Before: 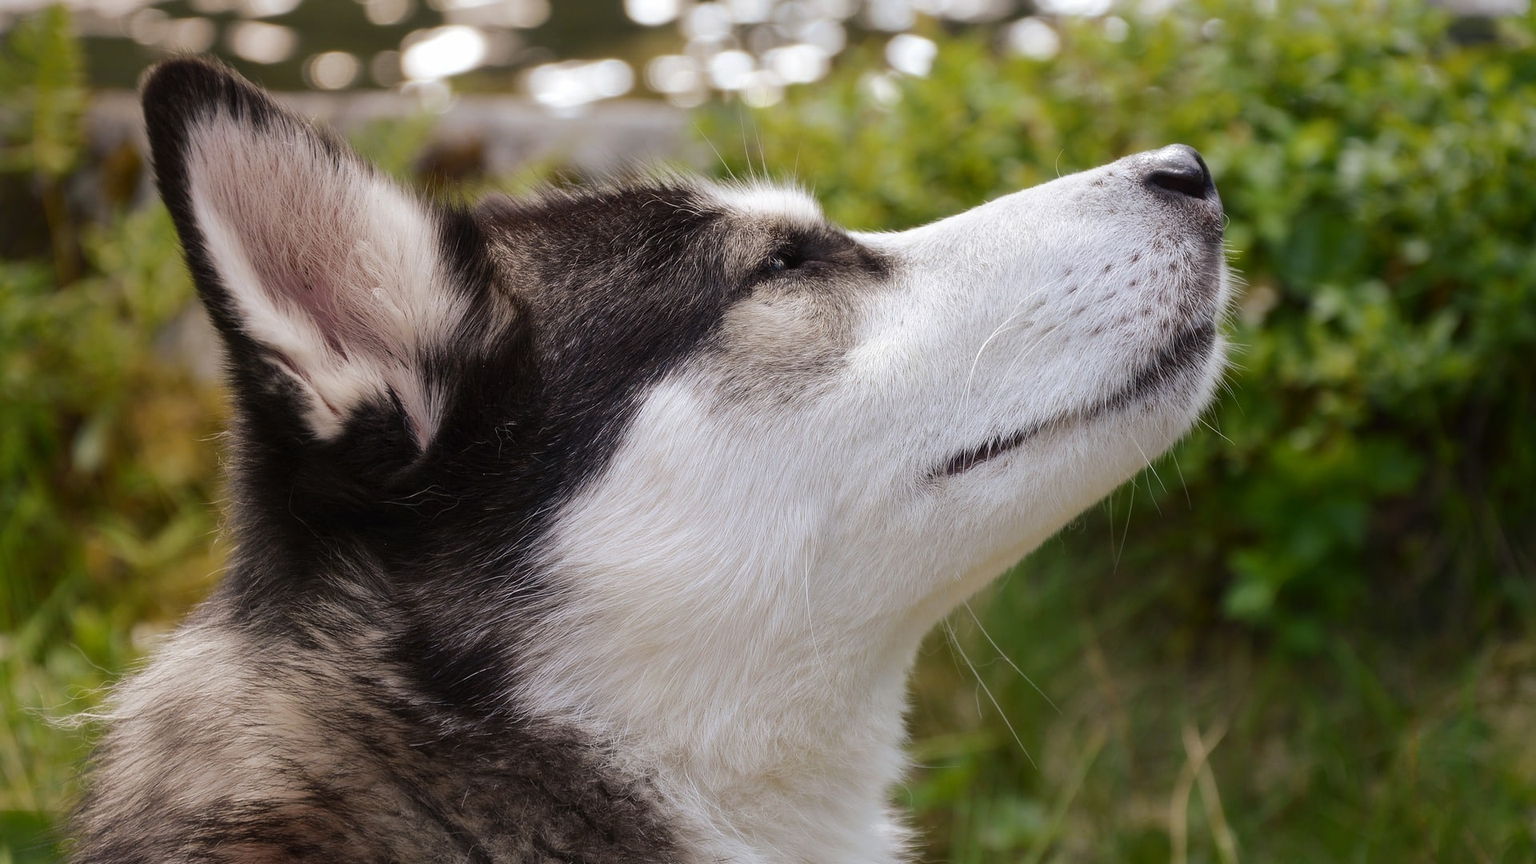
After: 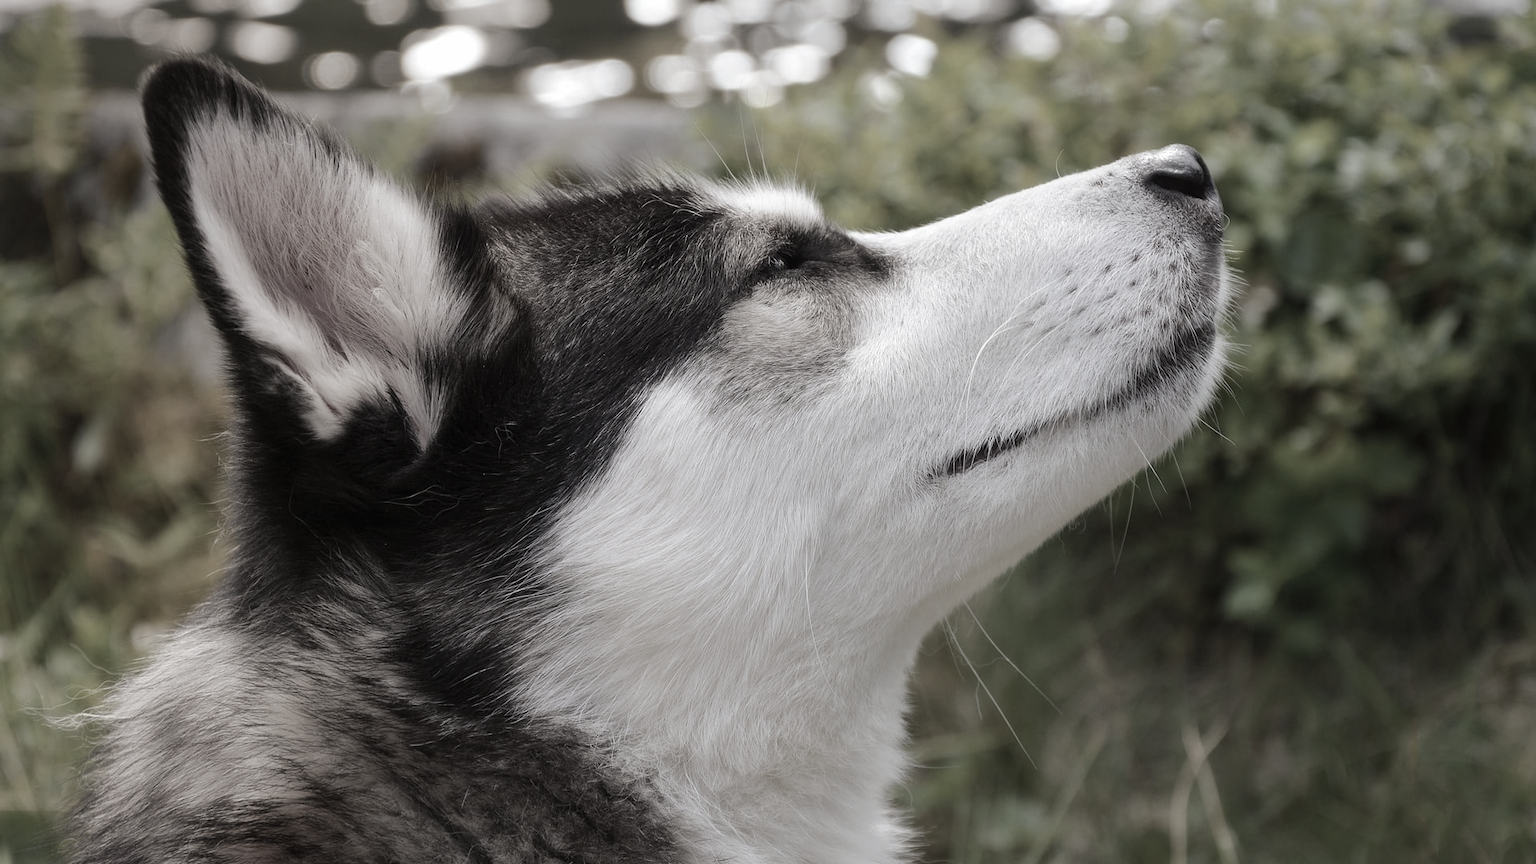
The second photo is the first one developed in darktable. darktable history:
color correction: highlights b* -0.013, saturation 0.304
